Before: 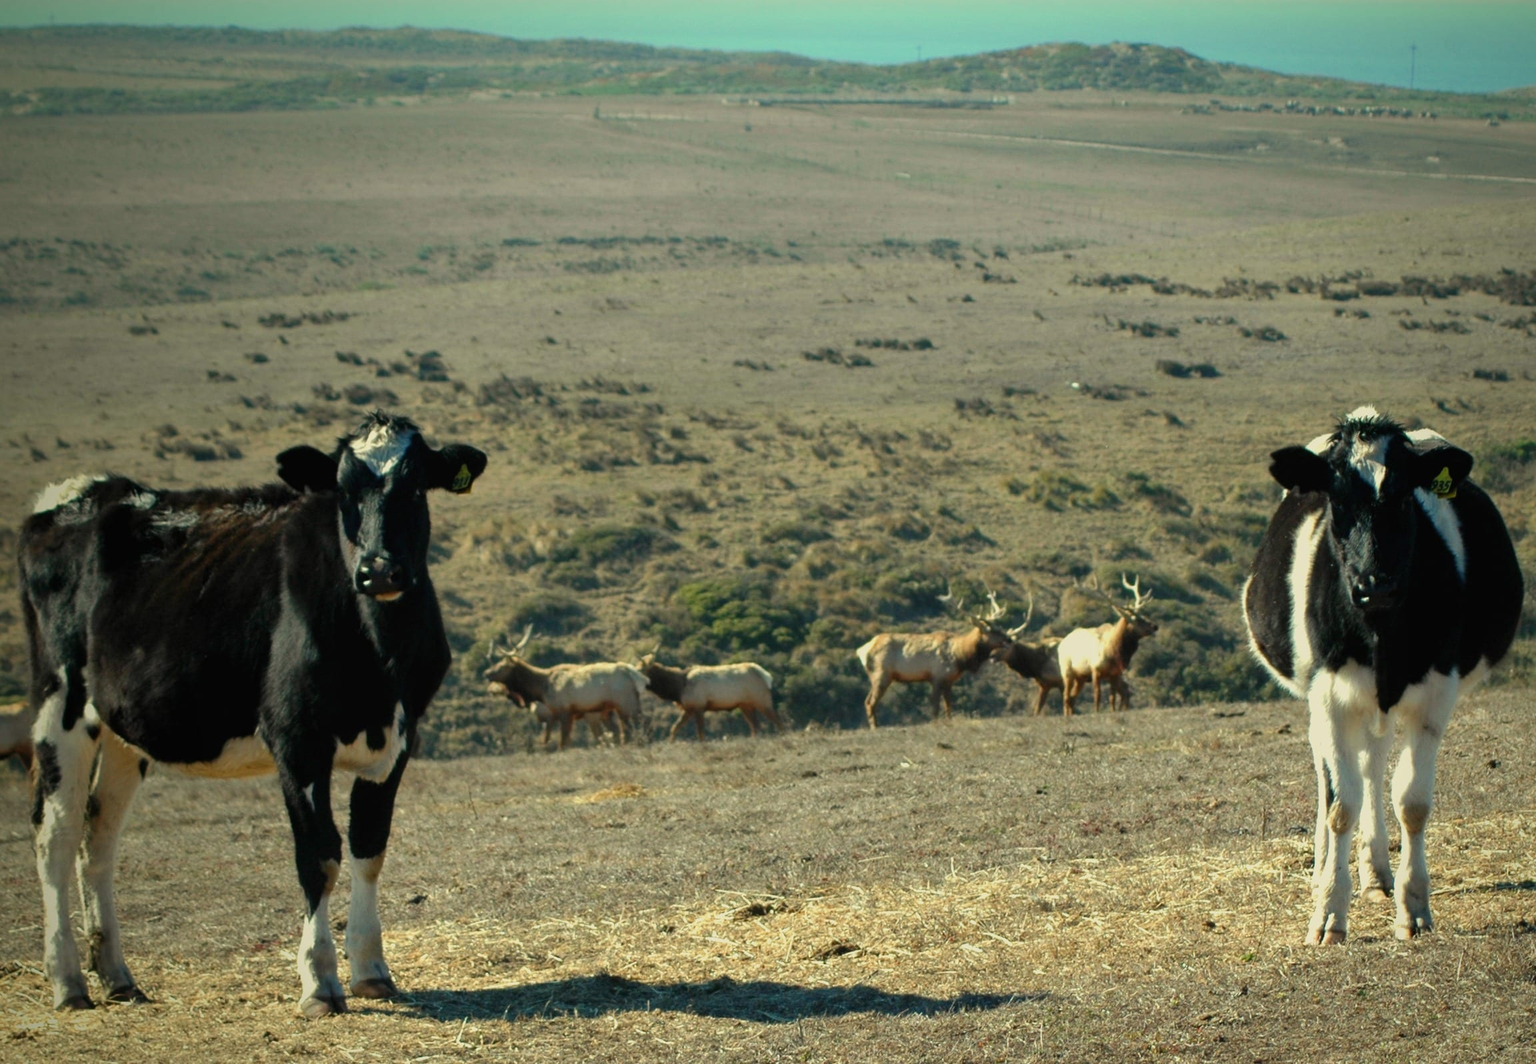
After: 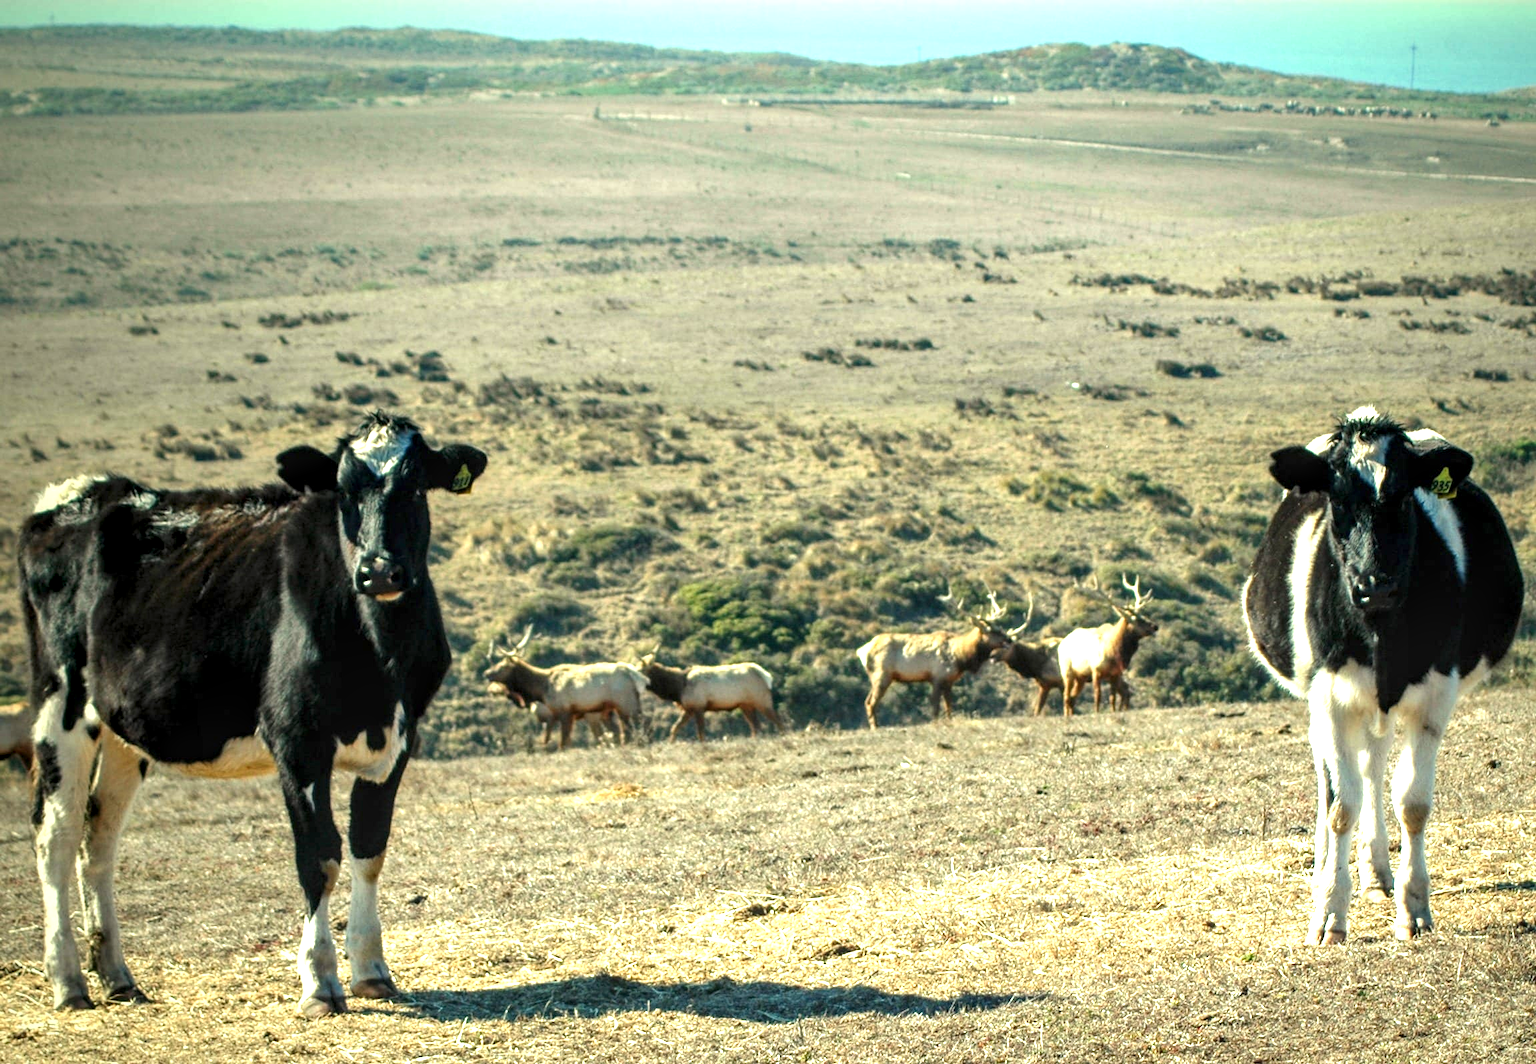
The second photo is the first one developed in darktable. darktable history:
local contrast: detail 142%
exposure: black level correction 0, exposure 1.2 EV, compensate highlight preservation false
